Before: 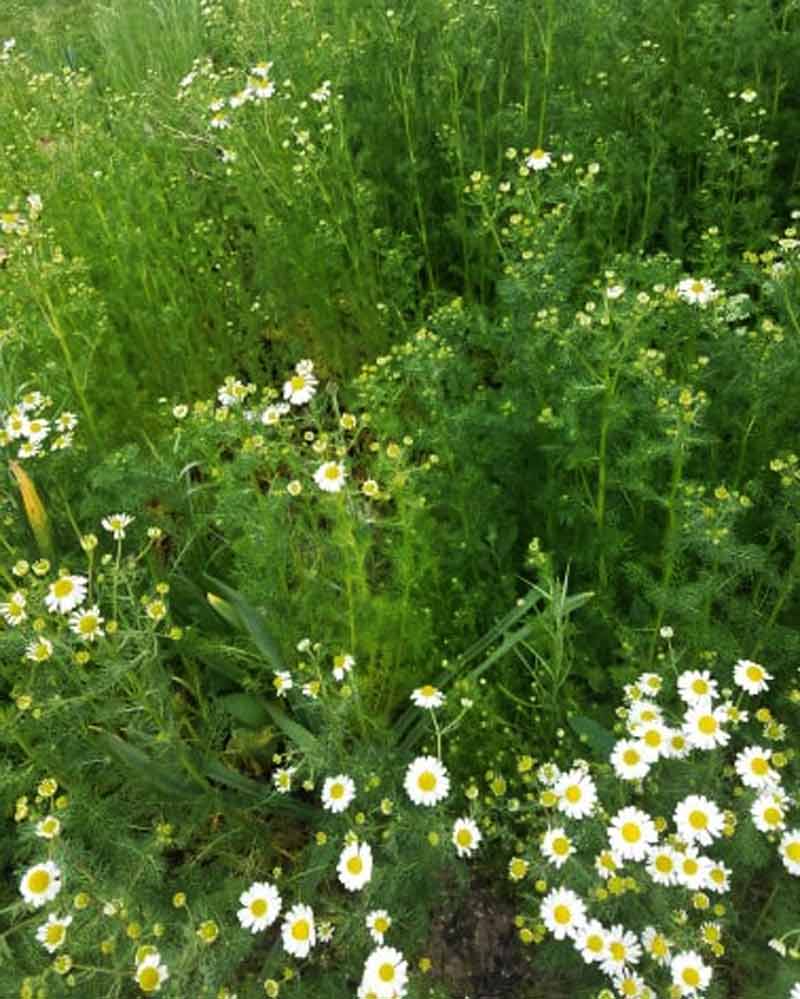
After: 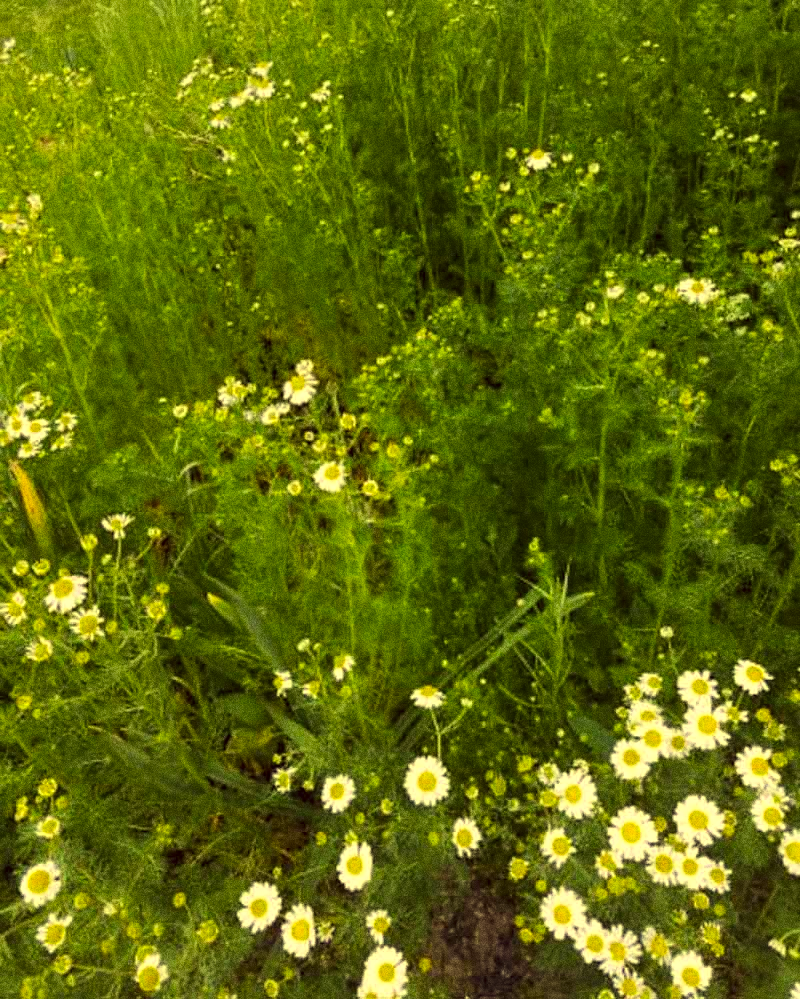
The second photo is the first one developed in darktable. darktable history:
local contrast: highlights 100%, shadows 100%, detail 120%, midtone range 0.2
color correction: highlights a* -0.482, highlights b* 40, shadows a* 9.8, shadows b* -0.161
grain: coarseness 0.09 ISO, strength 40%
